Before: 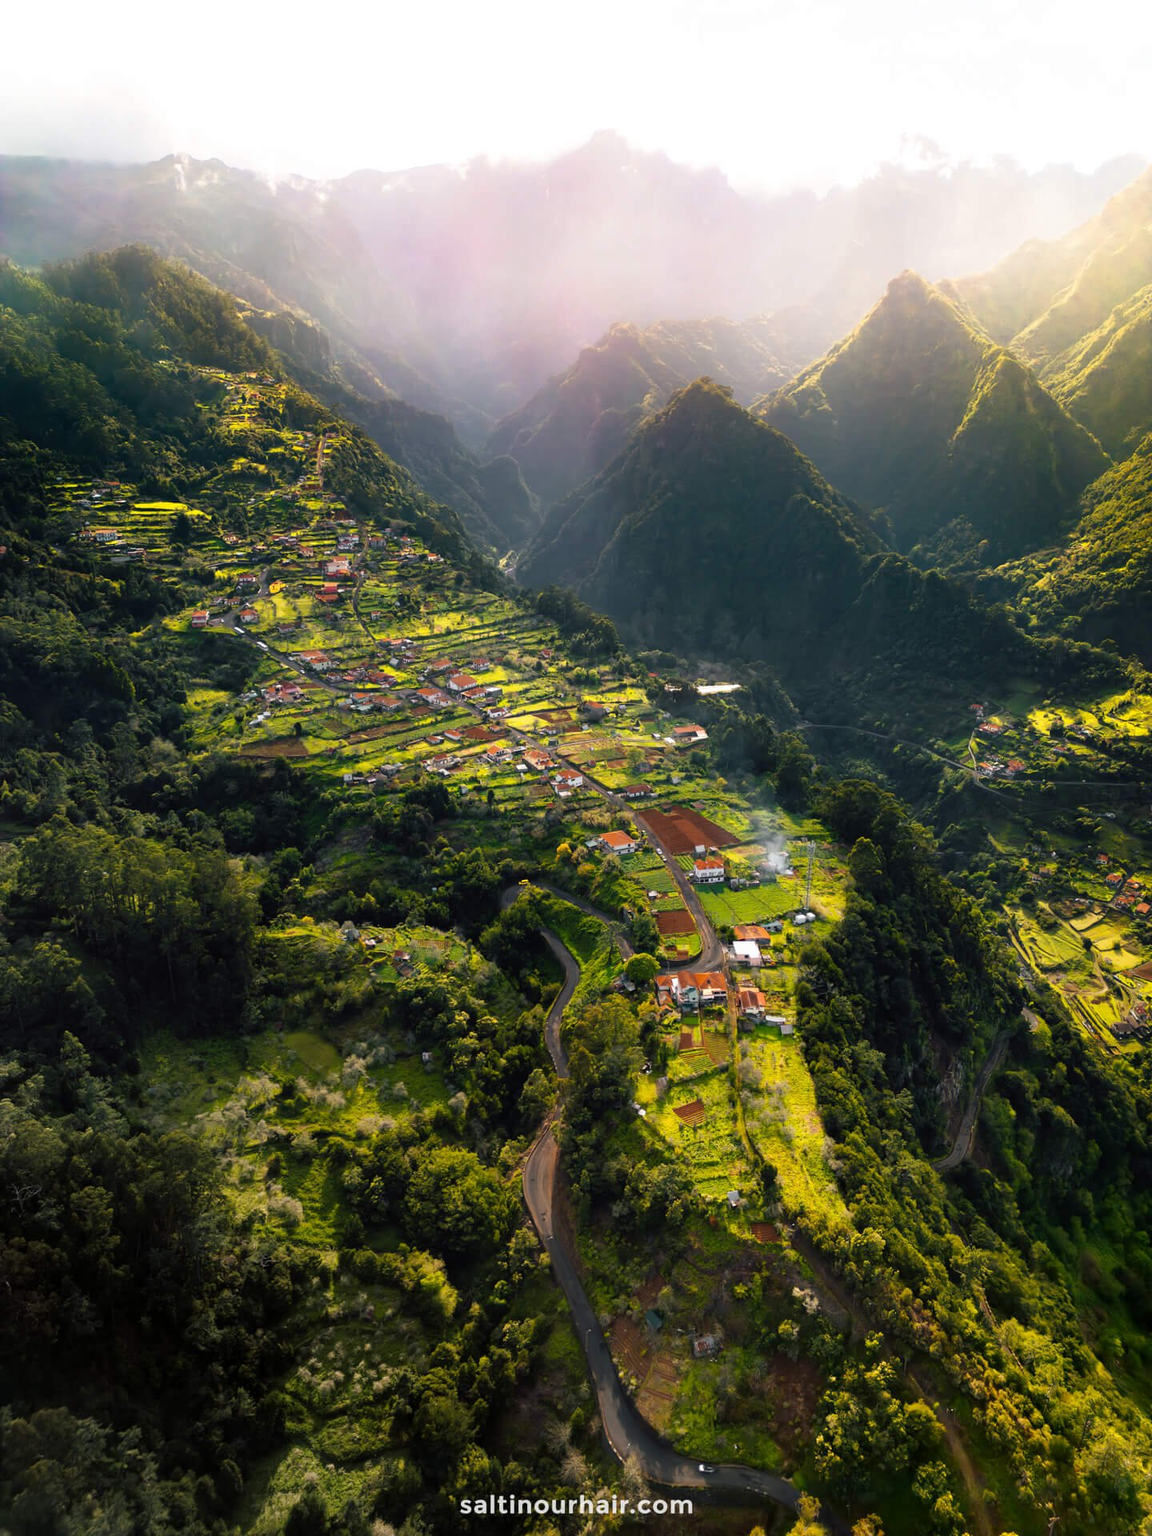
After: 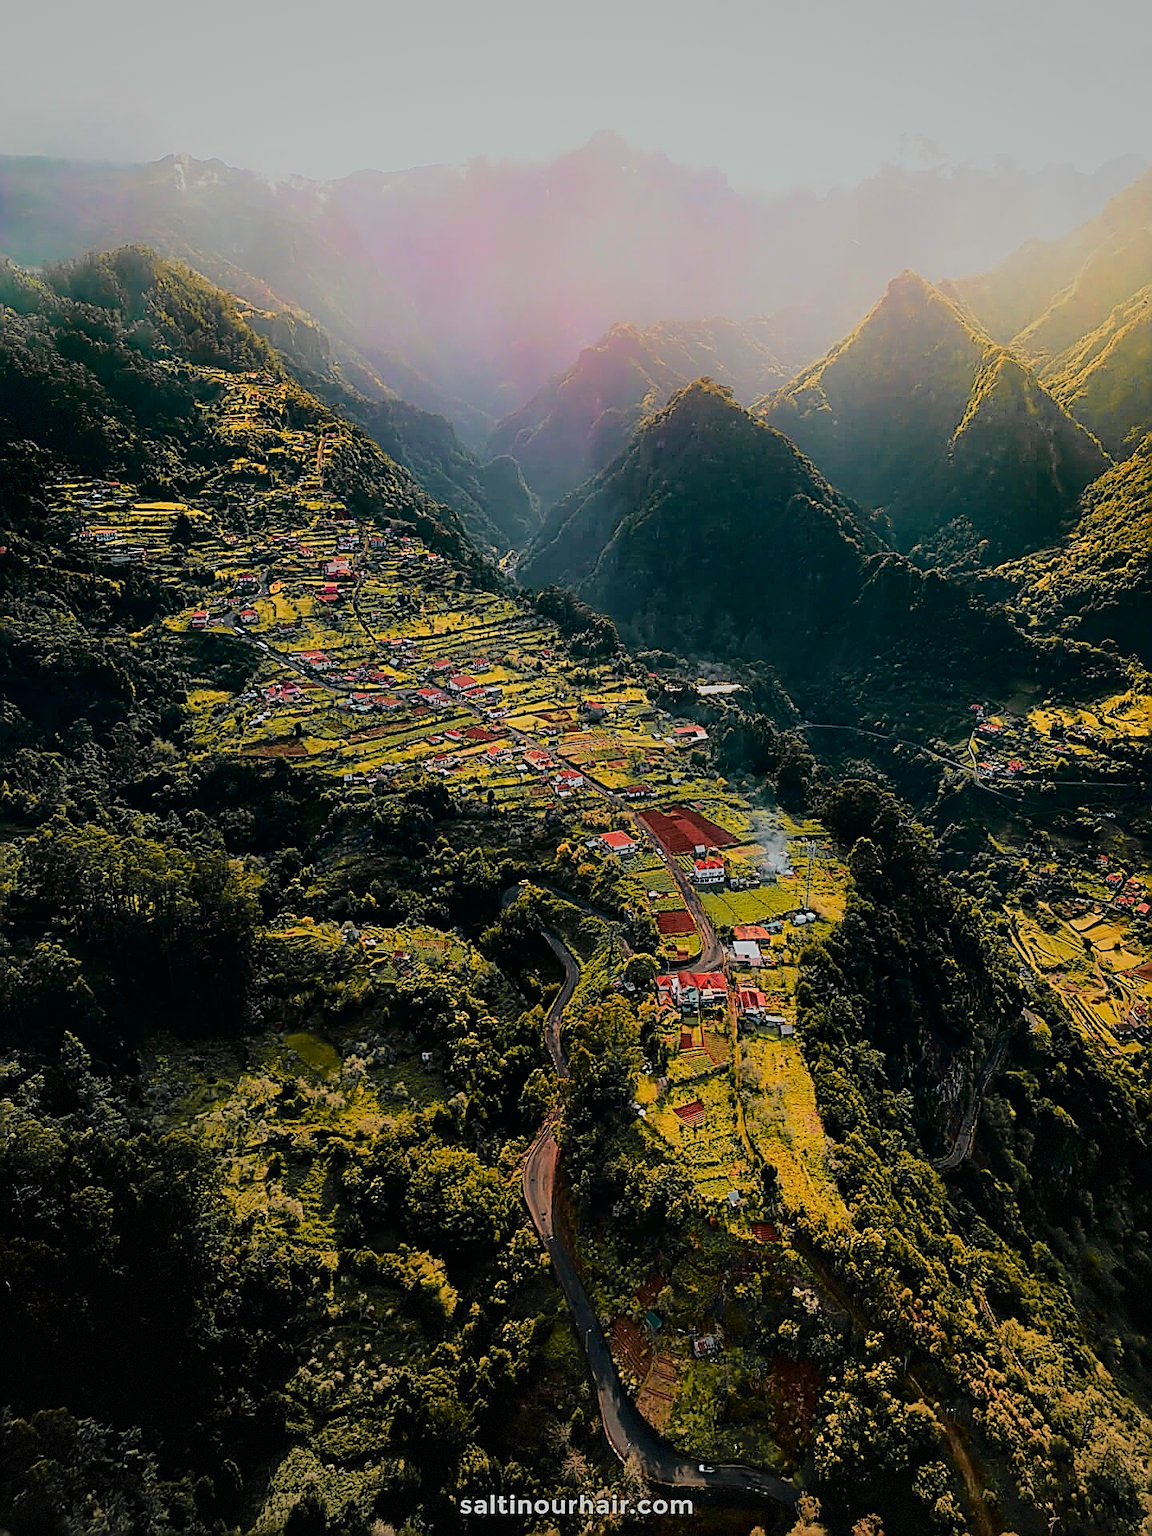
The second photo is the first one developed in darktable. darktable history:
color zones: curves: ch1 [(0.29, 0.492) (0.373, 0.185) (0.509, 0.481)]; ch2 [(0.25, 0.462) (0.749, 0.457)], mix 40.67%
vignetting: fall-off start 85%, fall-off radius 80%, brightness -0.182, saturation -0.3, width/height ratio 1.219, dithering 8-bit output, unbound false
velvia: on, module defaults
color balance: contrast -15%
sharpen: amount 2
tone curve: curves: ch0 [(0, 0) (0.181, 0.087) (0.498, 0.485) (0.78, 0.742) (0.993, 0.954)]; ch1 [(0, 0) (0.311, 0.149) (0.395, 0.349) (0.488, 0.477) (0.612, 0.641) (1, 1)]; ch2 [(0, 0) (0.5, 0.5) (0.638, 0.667) (1, 1)], color space Lab, independent channels, preserve colors none
filmic rgb: black relative exposure -7.65 EV, white relative exposure 4.56 EV, hardness 3.61
